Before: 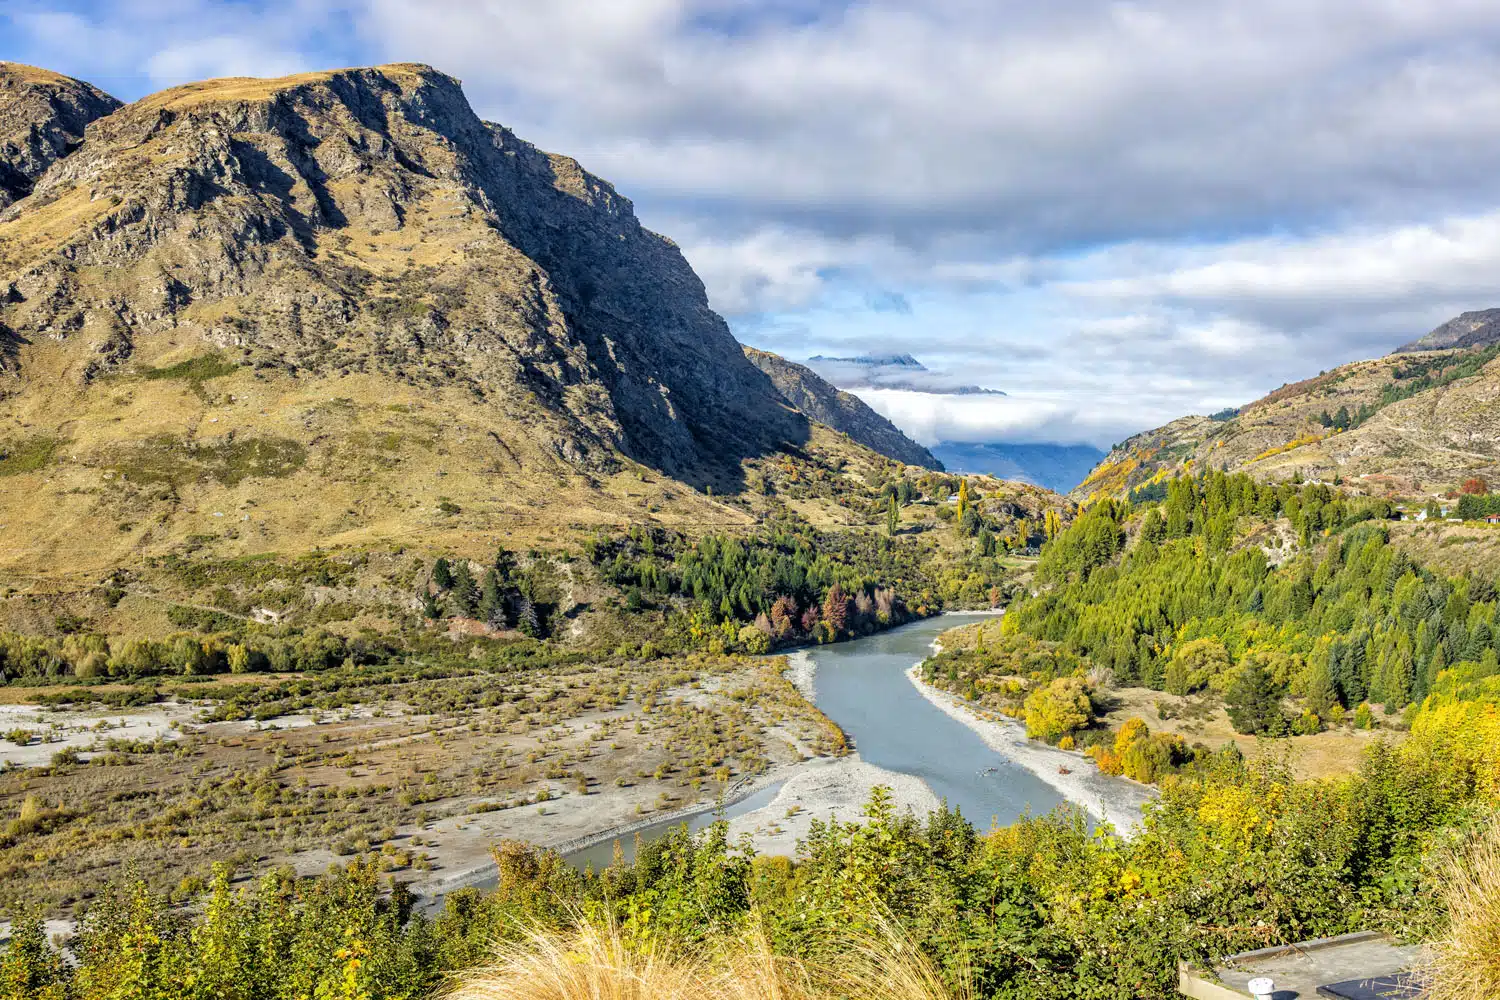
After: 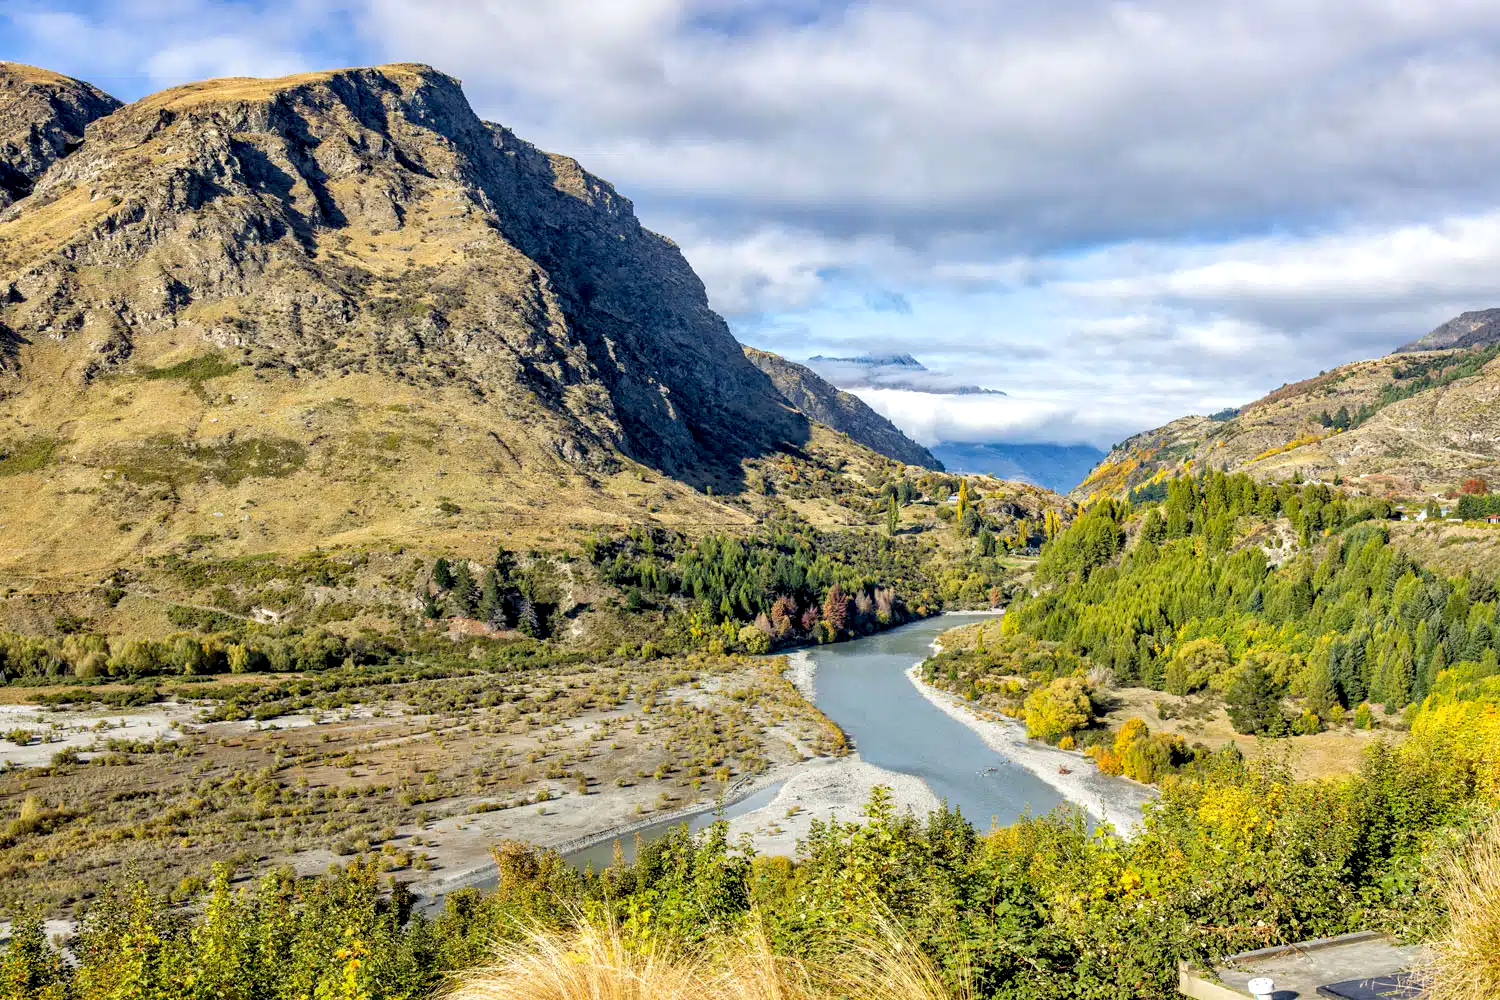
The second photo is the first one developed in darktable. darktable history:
exposure: black level correction 0.007, exposure 0.103 EV, compensate exposure bias true, compensate highlight preservation false
